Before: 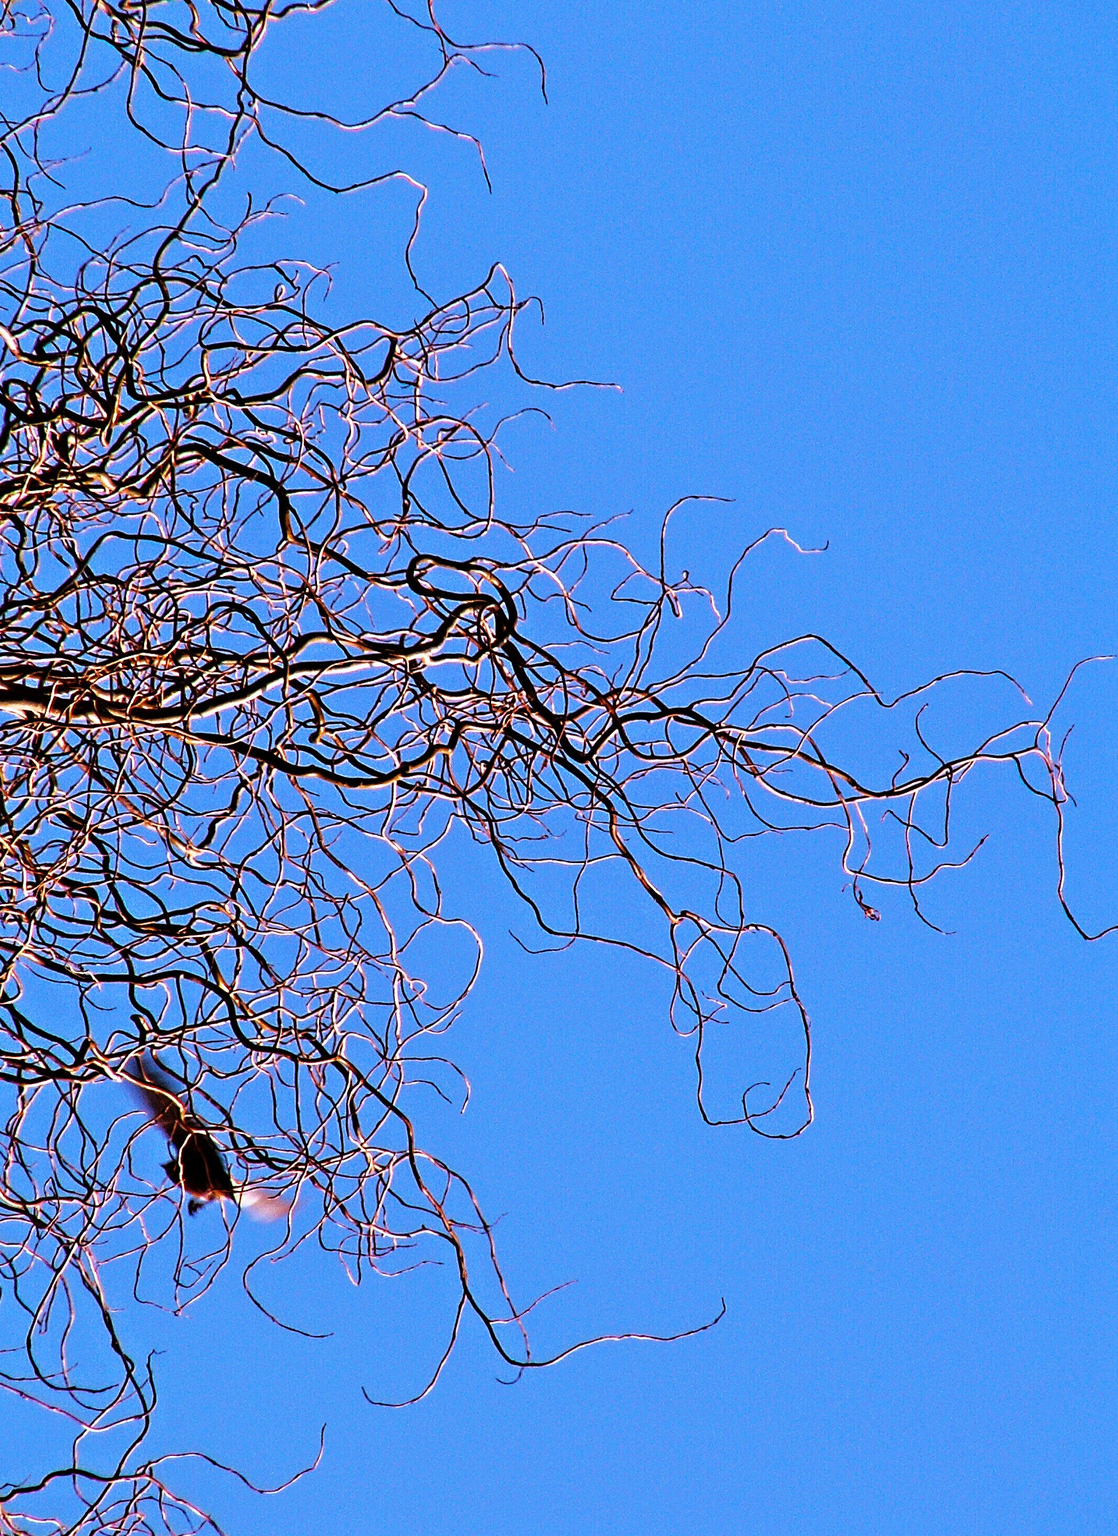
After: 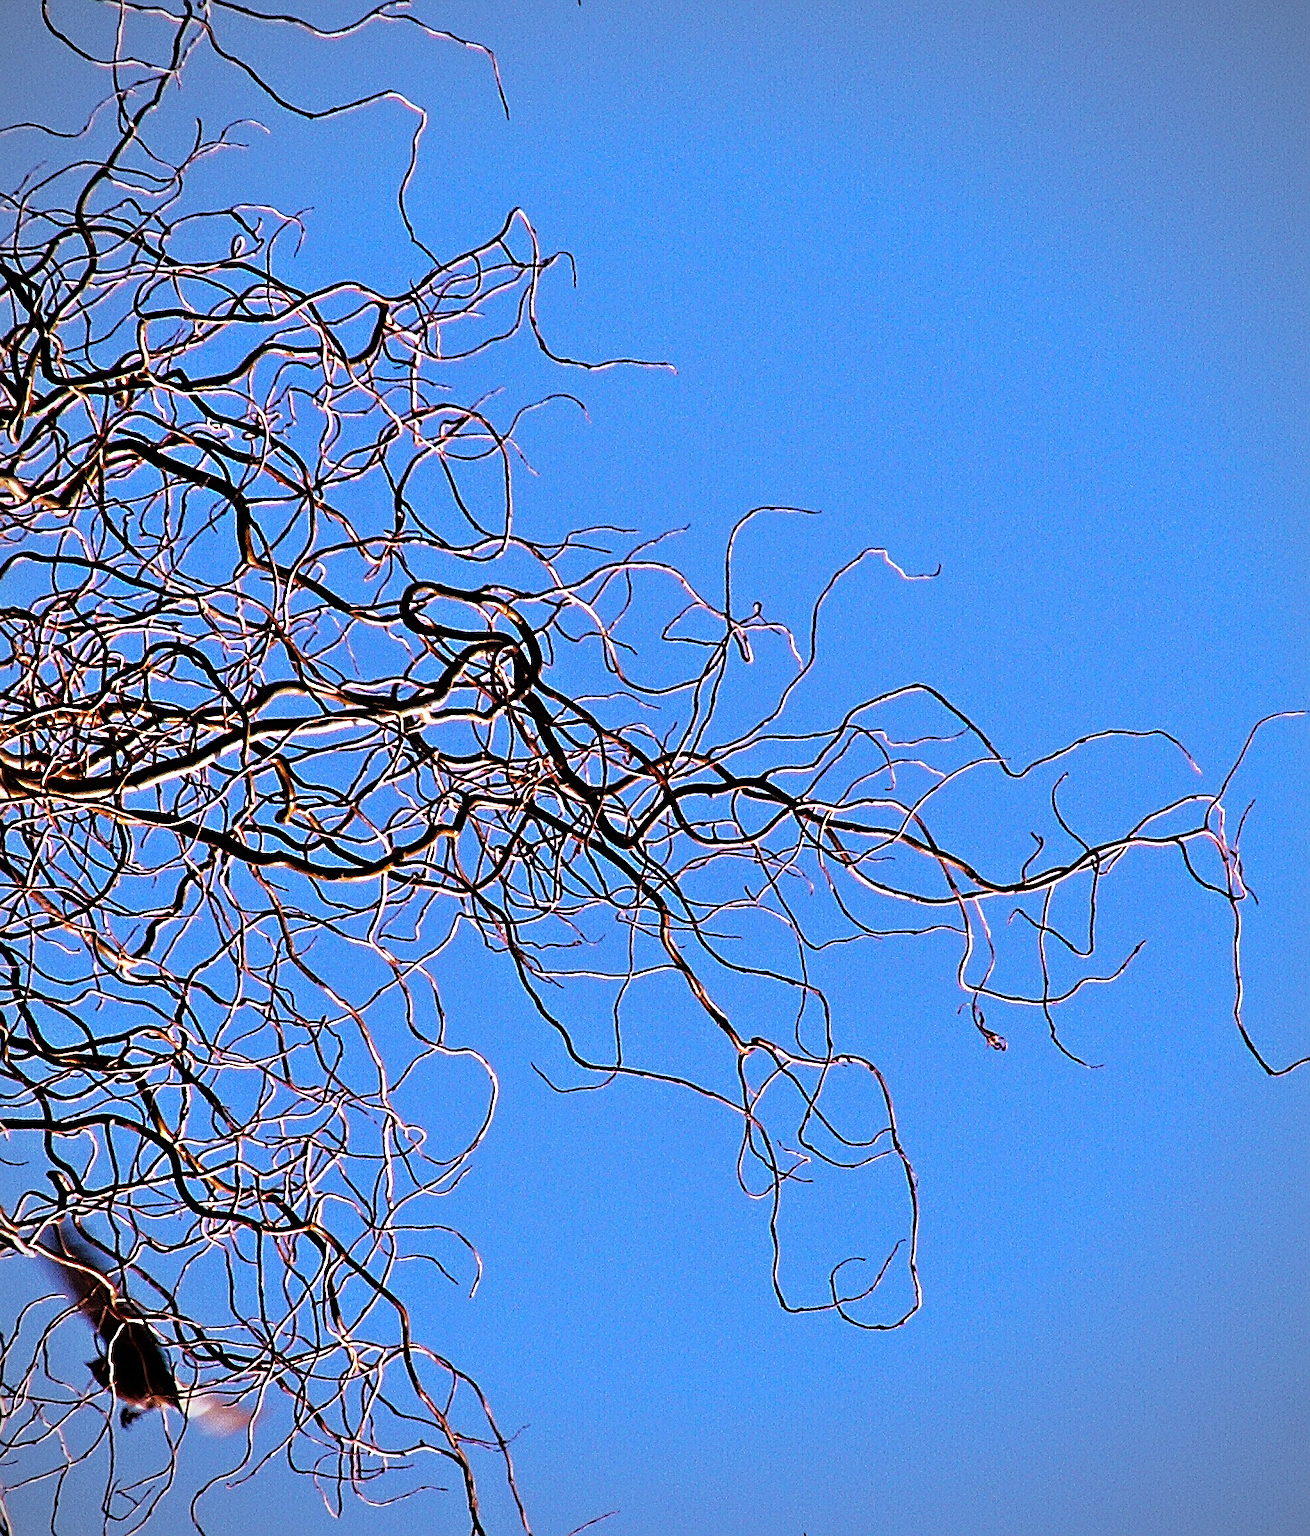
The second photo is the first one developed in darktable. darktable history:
crop: left 8.426%, top 6.556%, bottom 15.307%
vignetting: fall-off radius 61.17%, brightness -0.575, center (0, 0.009)
sharpen: on, module defaults
